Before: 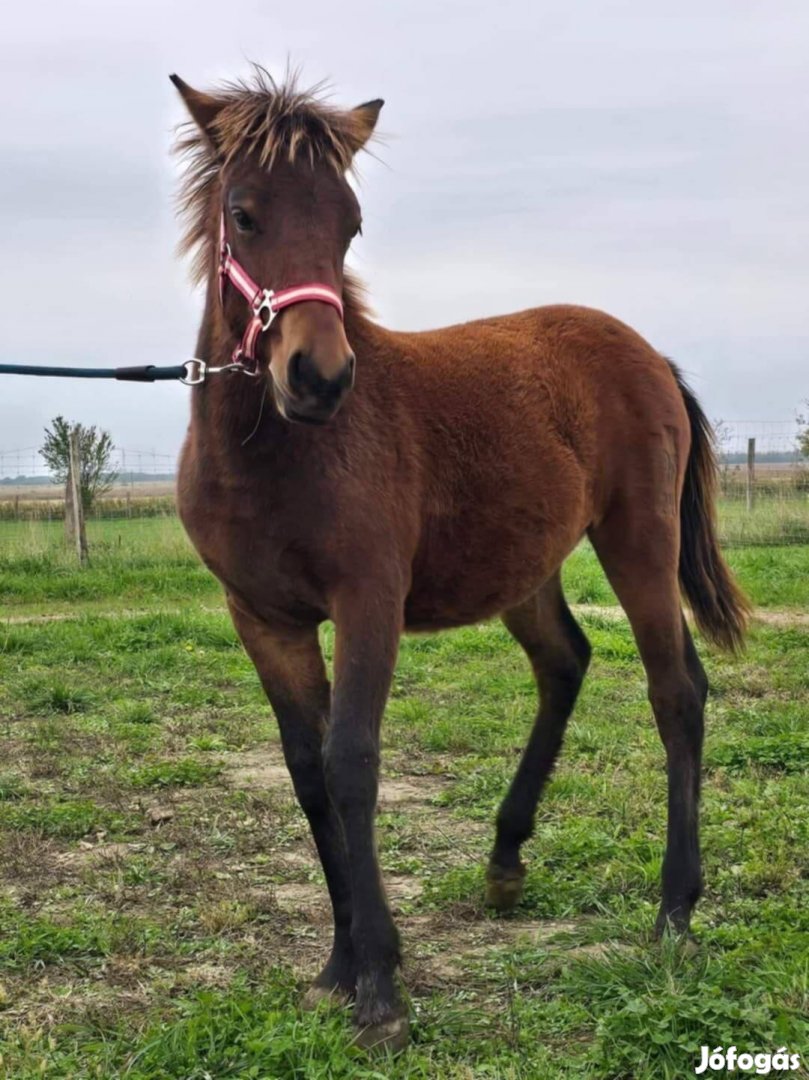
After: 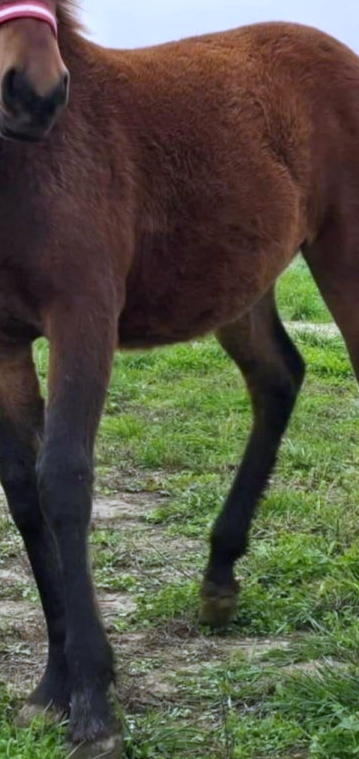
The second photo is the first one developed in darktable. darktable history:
white balance: red 0.948, green 1.02, blue 1.176
crop: left 35.432%, top 26.233%, right 20.145%, bottom 3.432%
